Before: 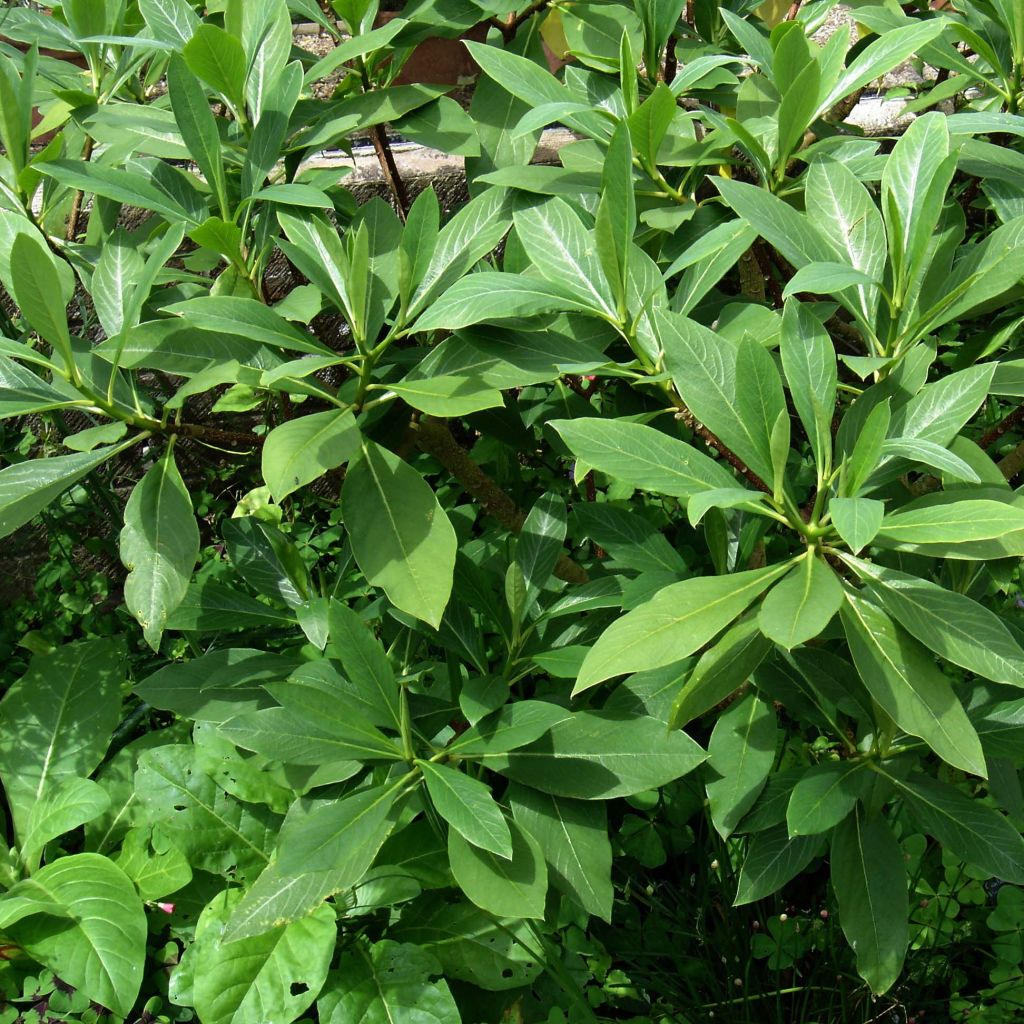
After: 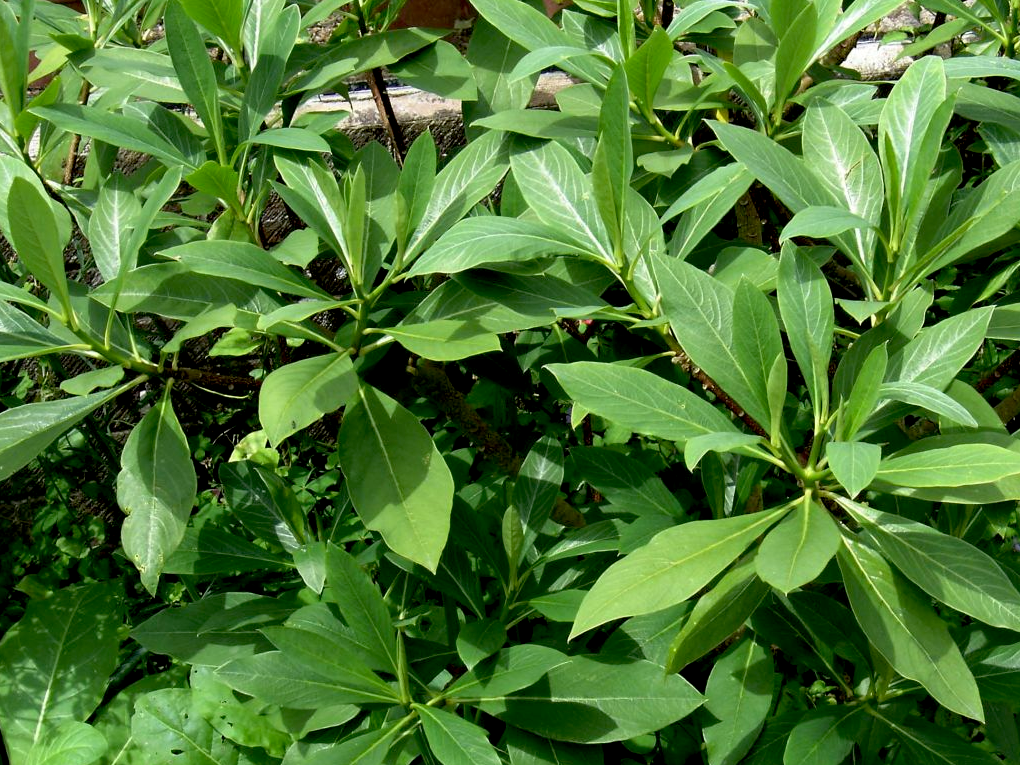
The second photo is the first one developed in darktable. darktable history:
exposure: black level correction 0.01, exposure 0.011 EV, compensate highlight preservation false
crop: left 0.328%, top 5.47%, bottom 19.803%
